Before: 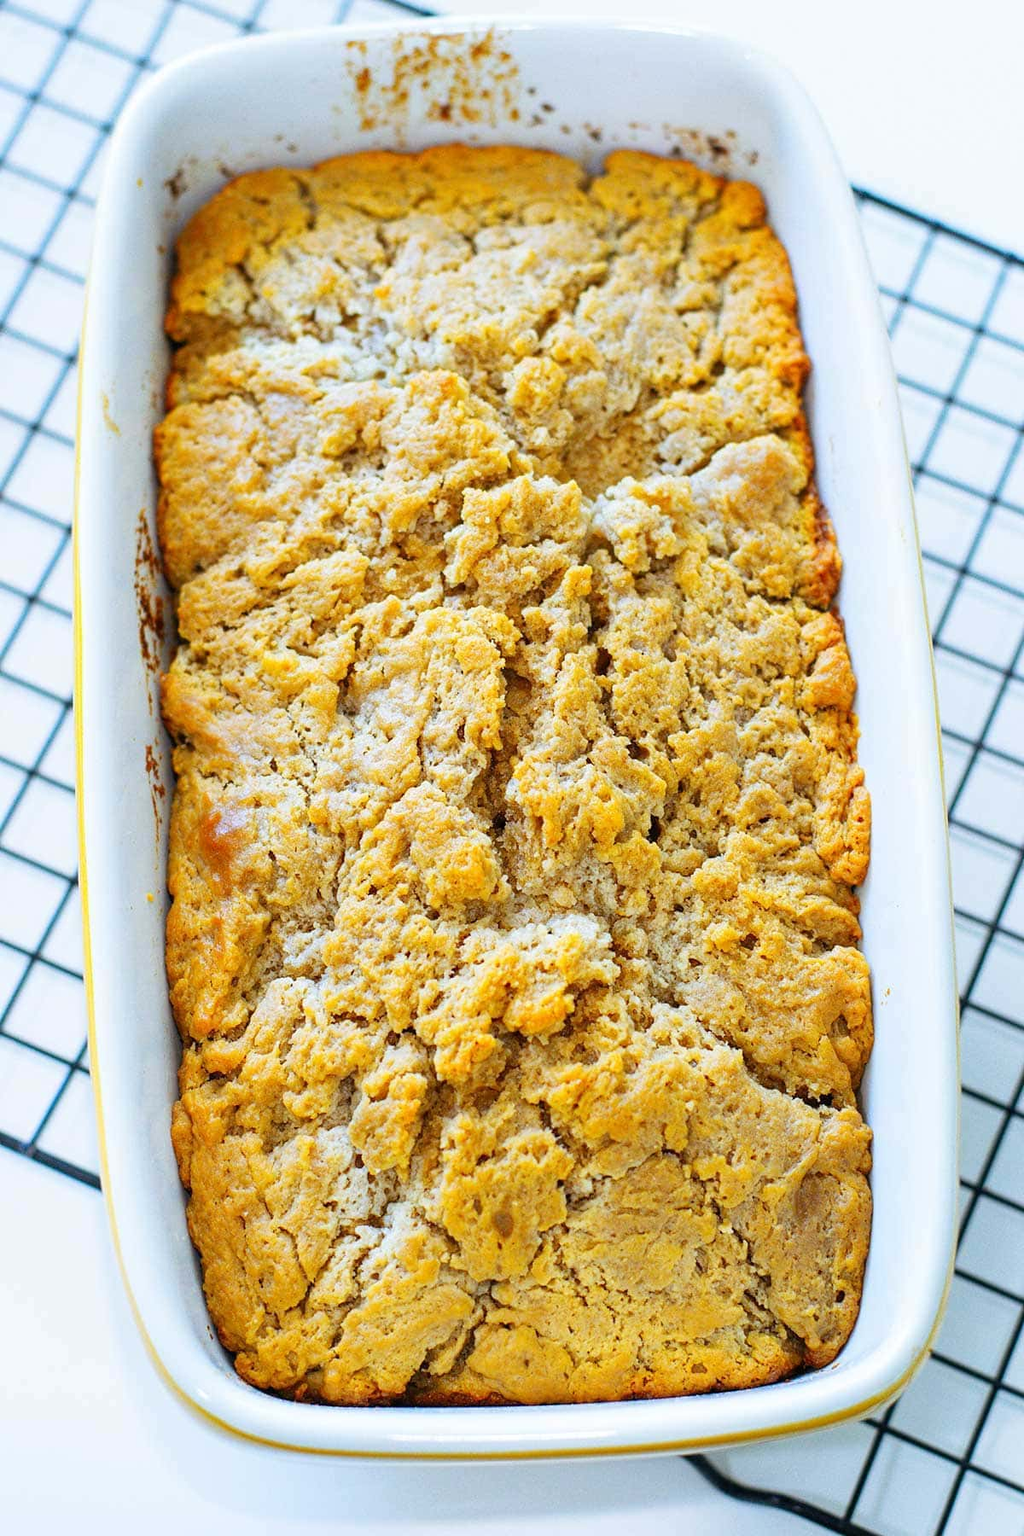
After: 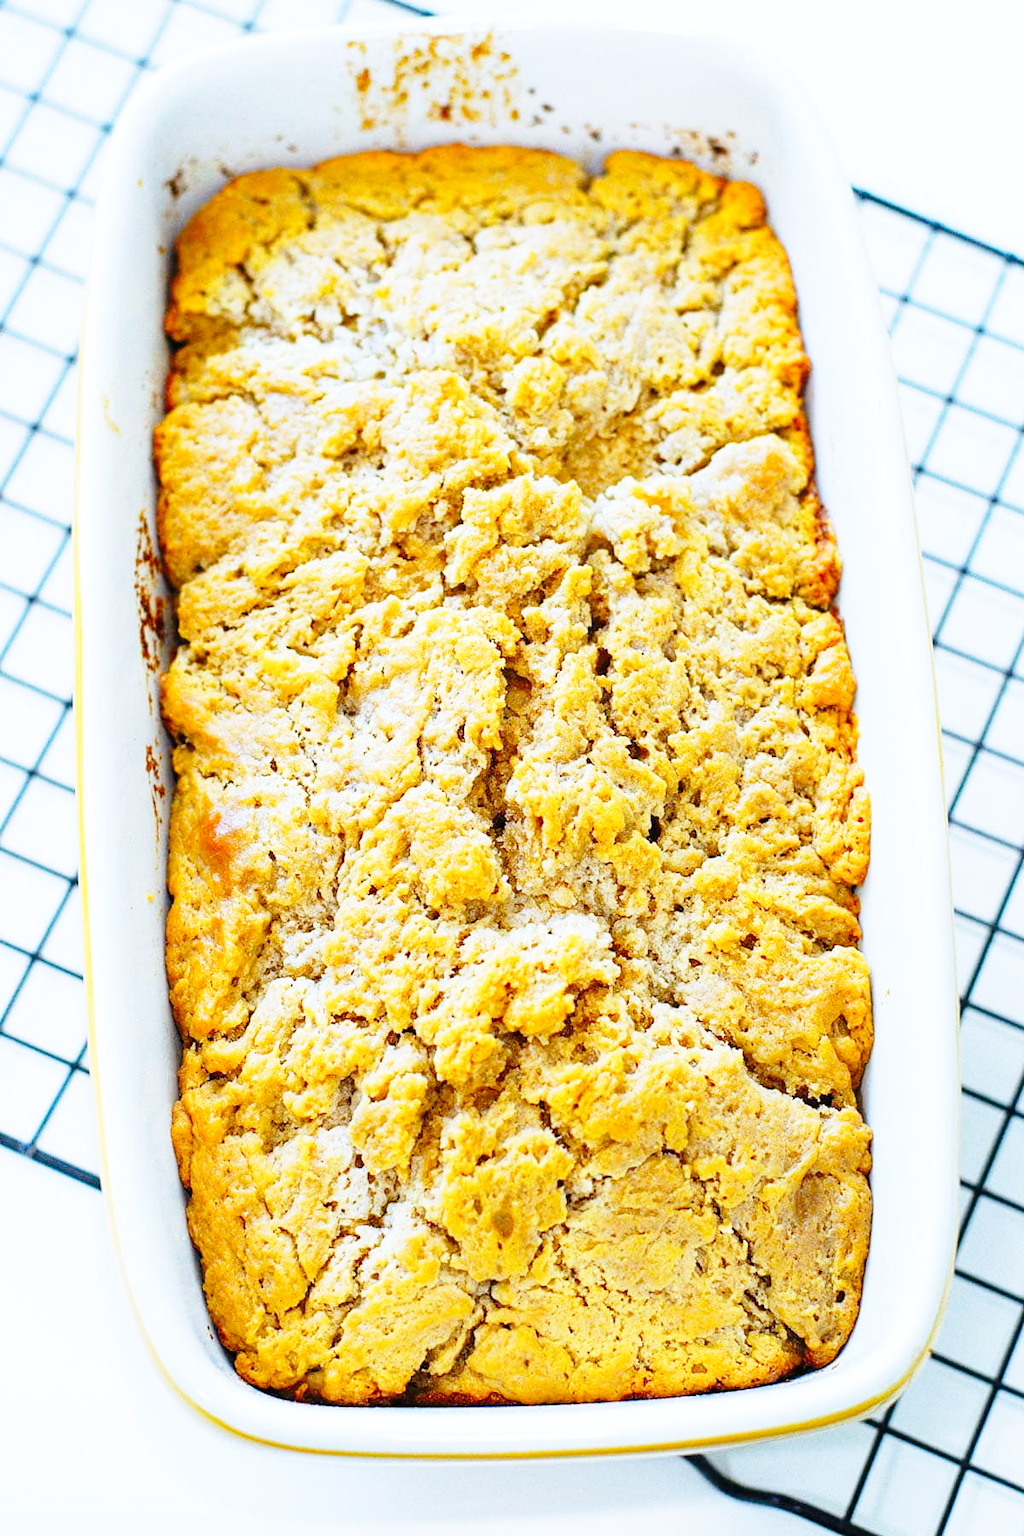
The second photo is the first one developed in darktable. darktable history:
white balance: red 0.988, blue 1.017
base curve: curves: ch0 [(0, 0) (0.028, 0.03) (0.121, 0.232) (0.46, 0.748) (0.859, 0.968) (1, 1)], preserve colors none
